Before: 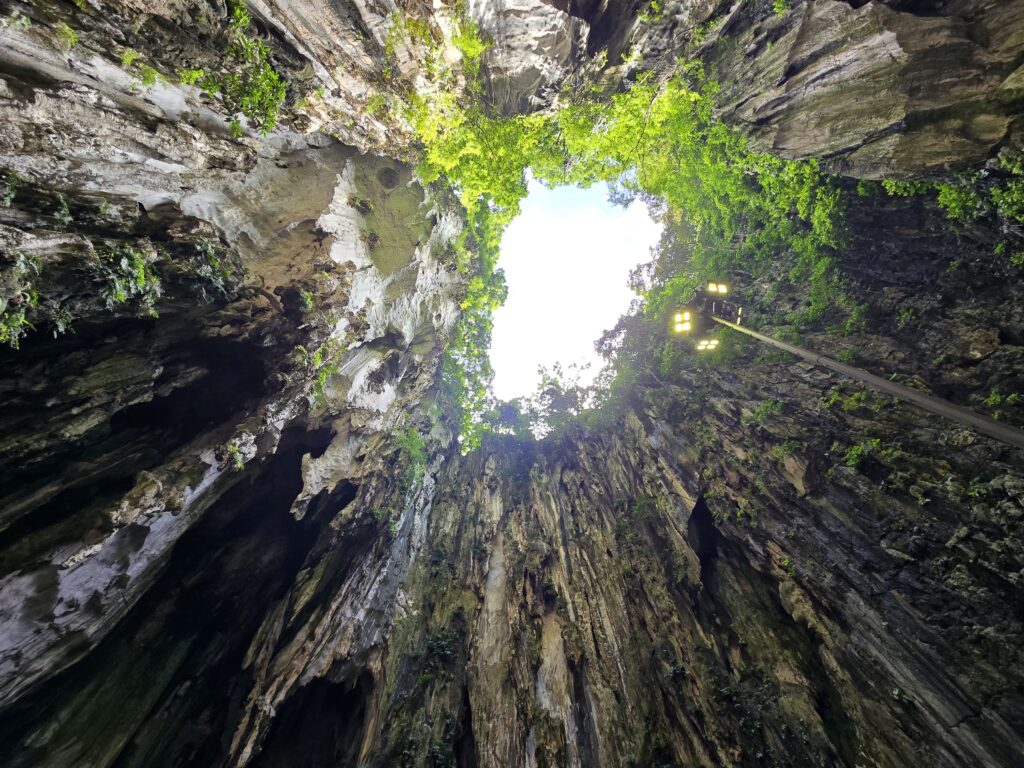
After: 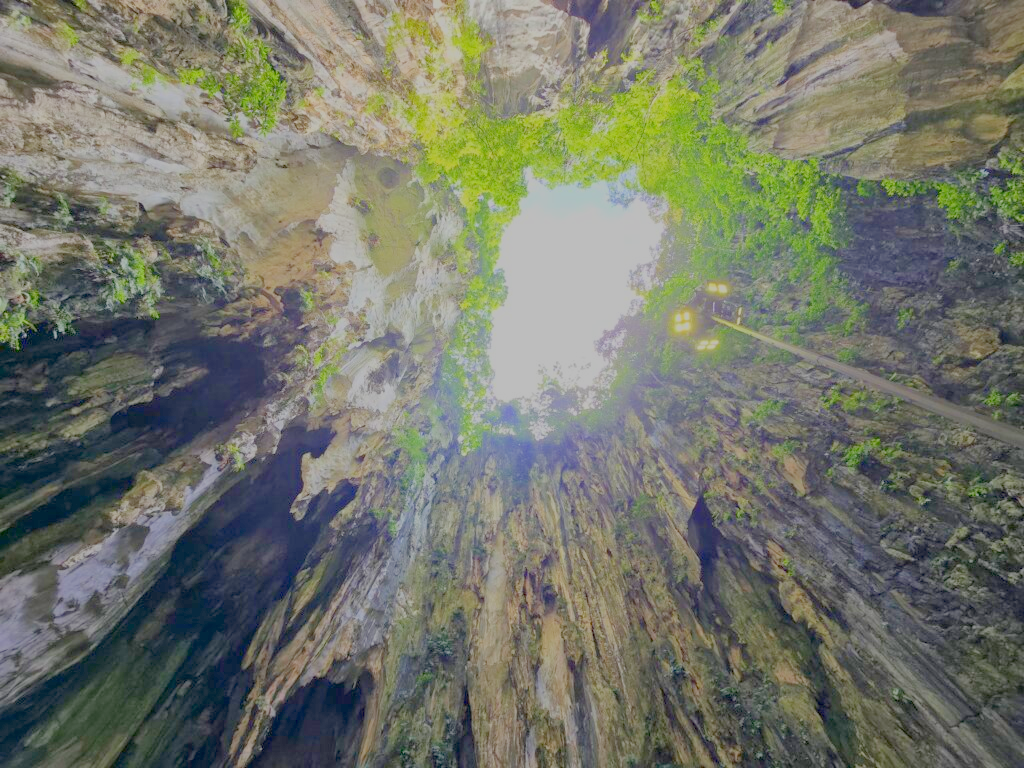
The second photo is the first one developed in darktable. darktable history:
filmic rgb: black relative exposure -16 EV, white relative exposure 8 EV, threshold 3 EV, hardness 4.17, latitude 50%, contrast 0.5, color science v5 (2021), contrast in shadows safe, contrast in highlights safe, enable highlight reconstruction true
levels: levels [0, 0.43, 0.984]
